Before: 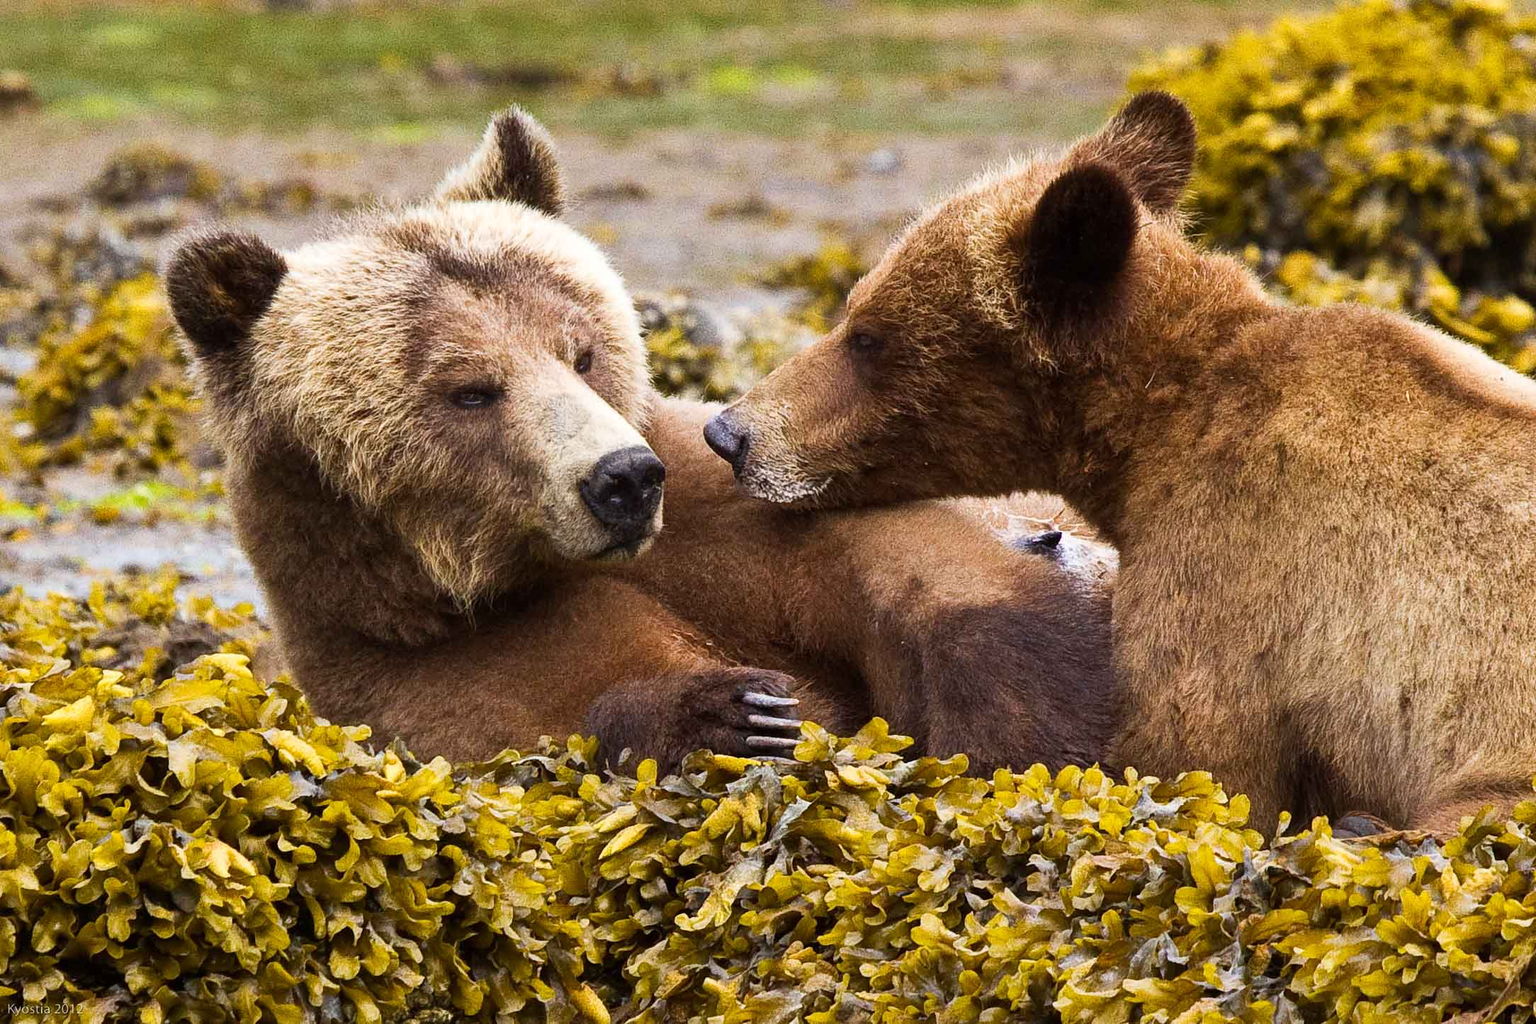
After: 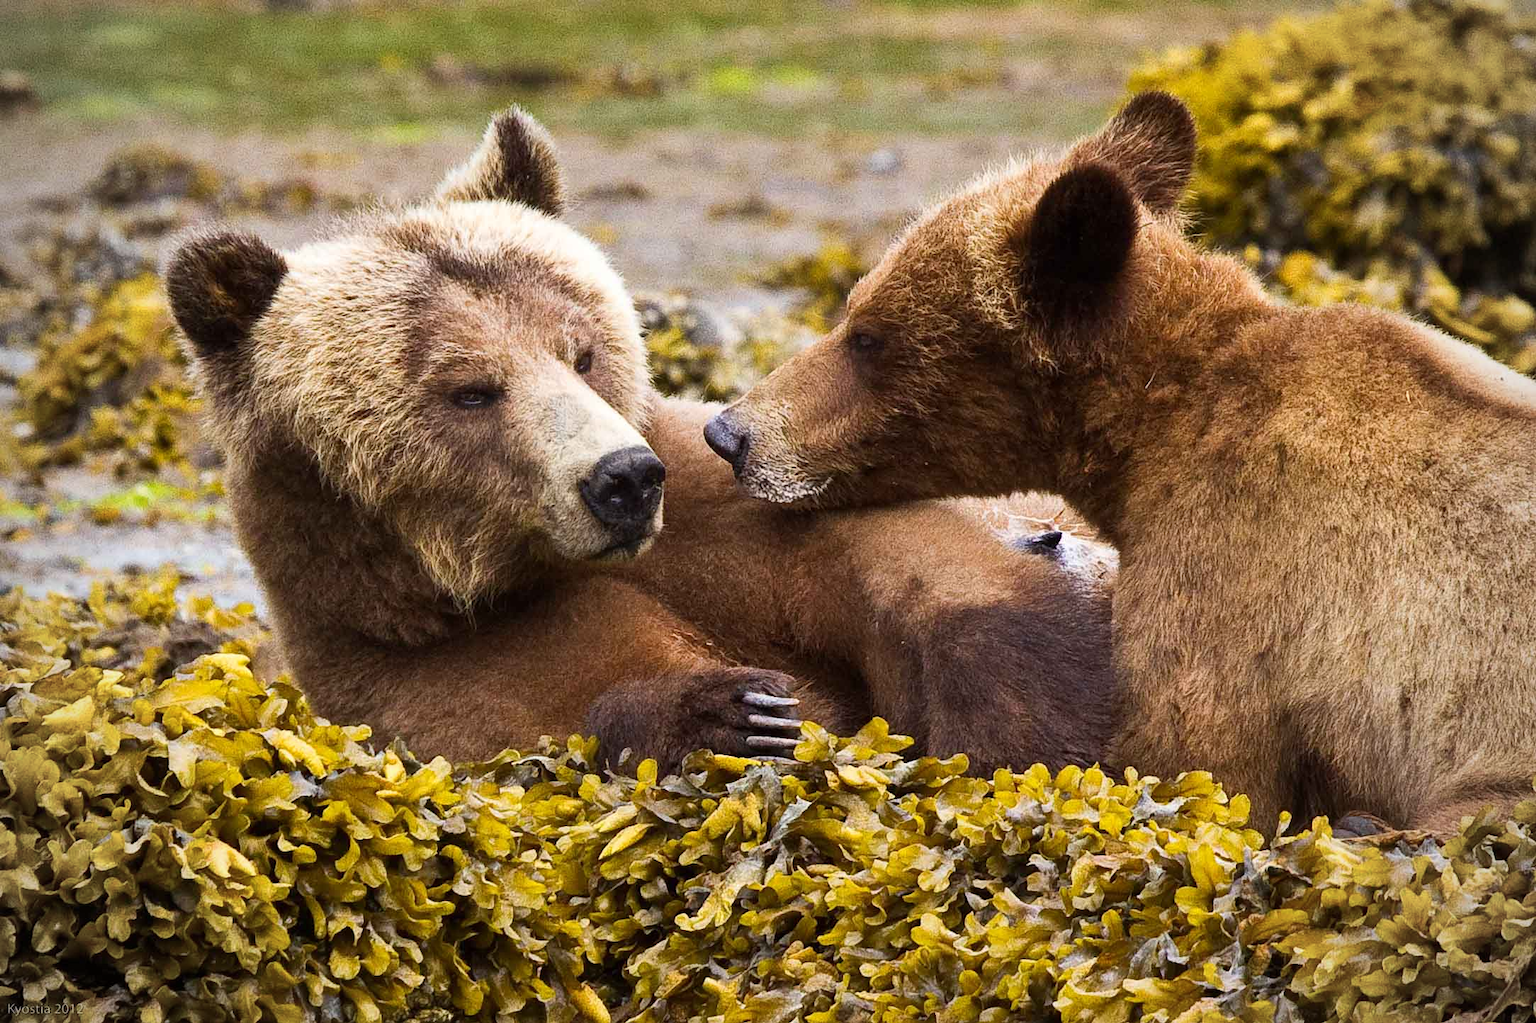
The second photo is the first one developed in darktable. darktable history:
vignetting: on, module defaults
exposure: compensate highlight preservation false
